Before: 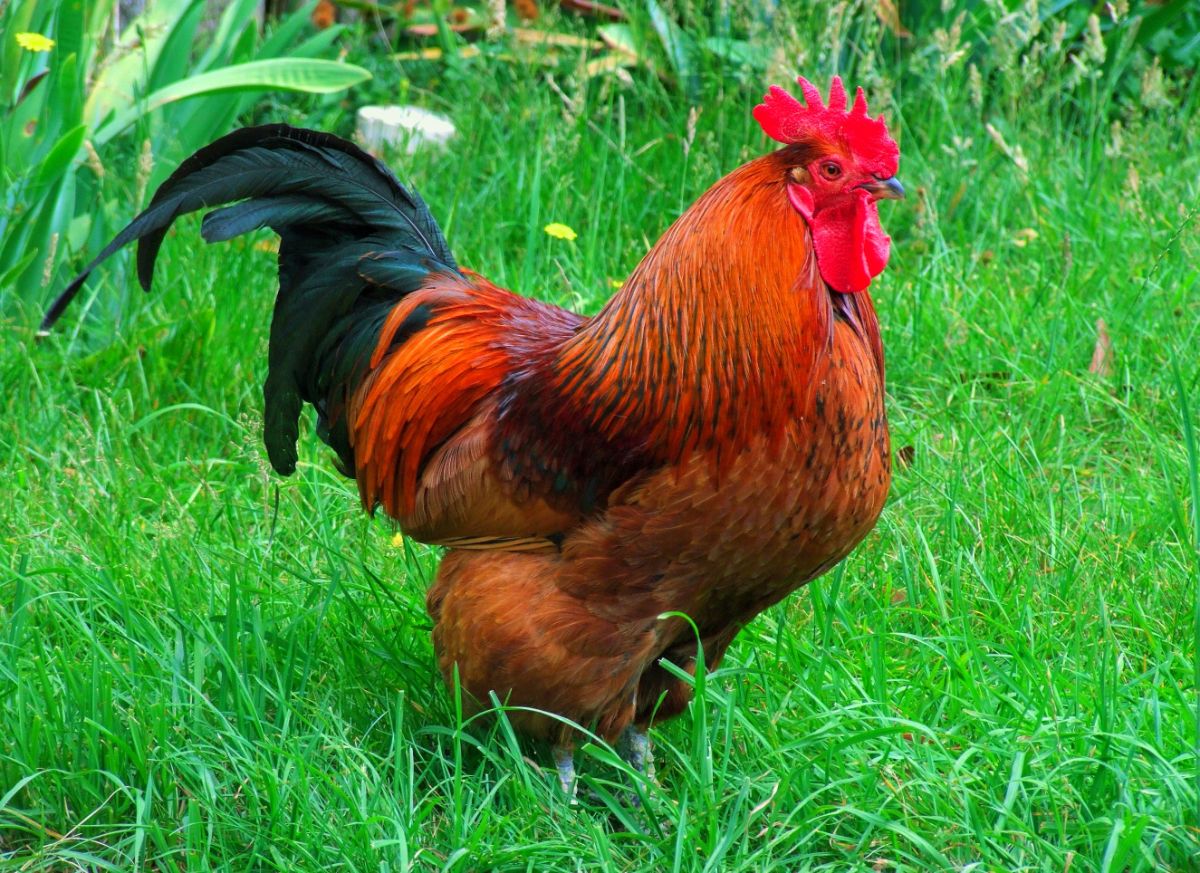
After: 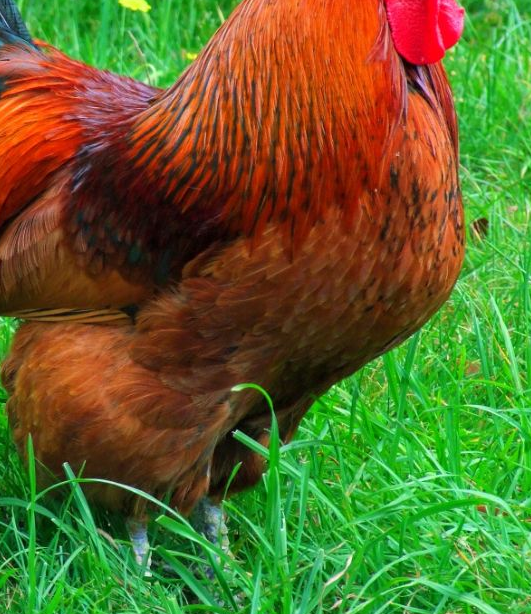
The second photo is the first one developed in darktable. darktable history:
crop: left 35.582%, top 26.155%, right 20.147%, bottom 3.435%
